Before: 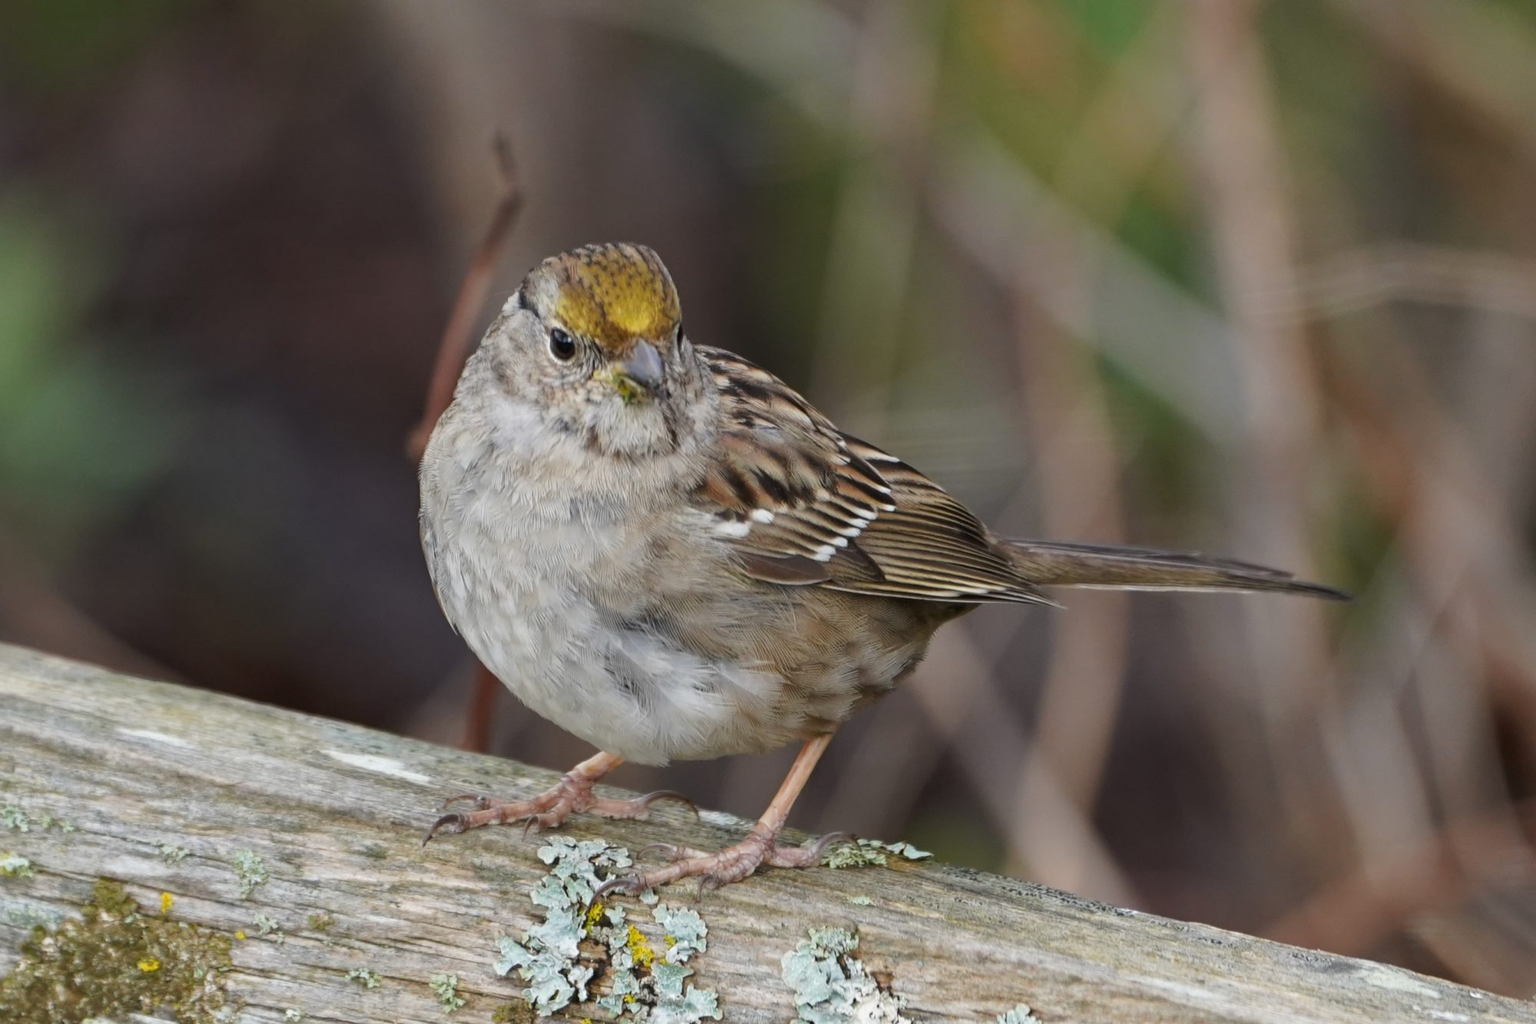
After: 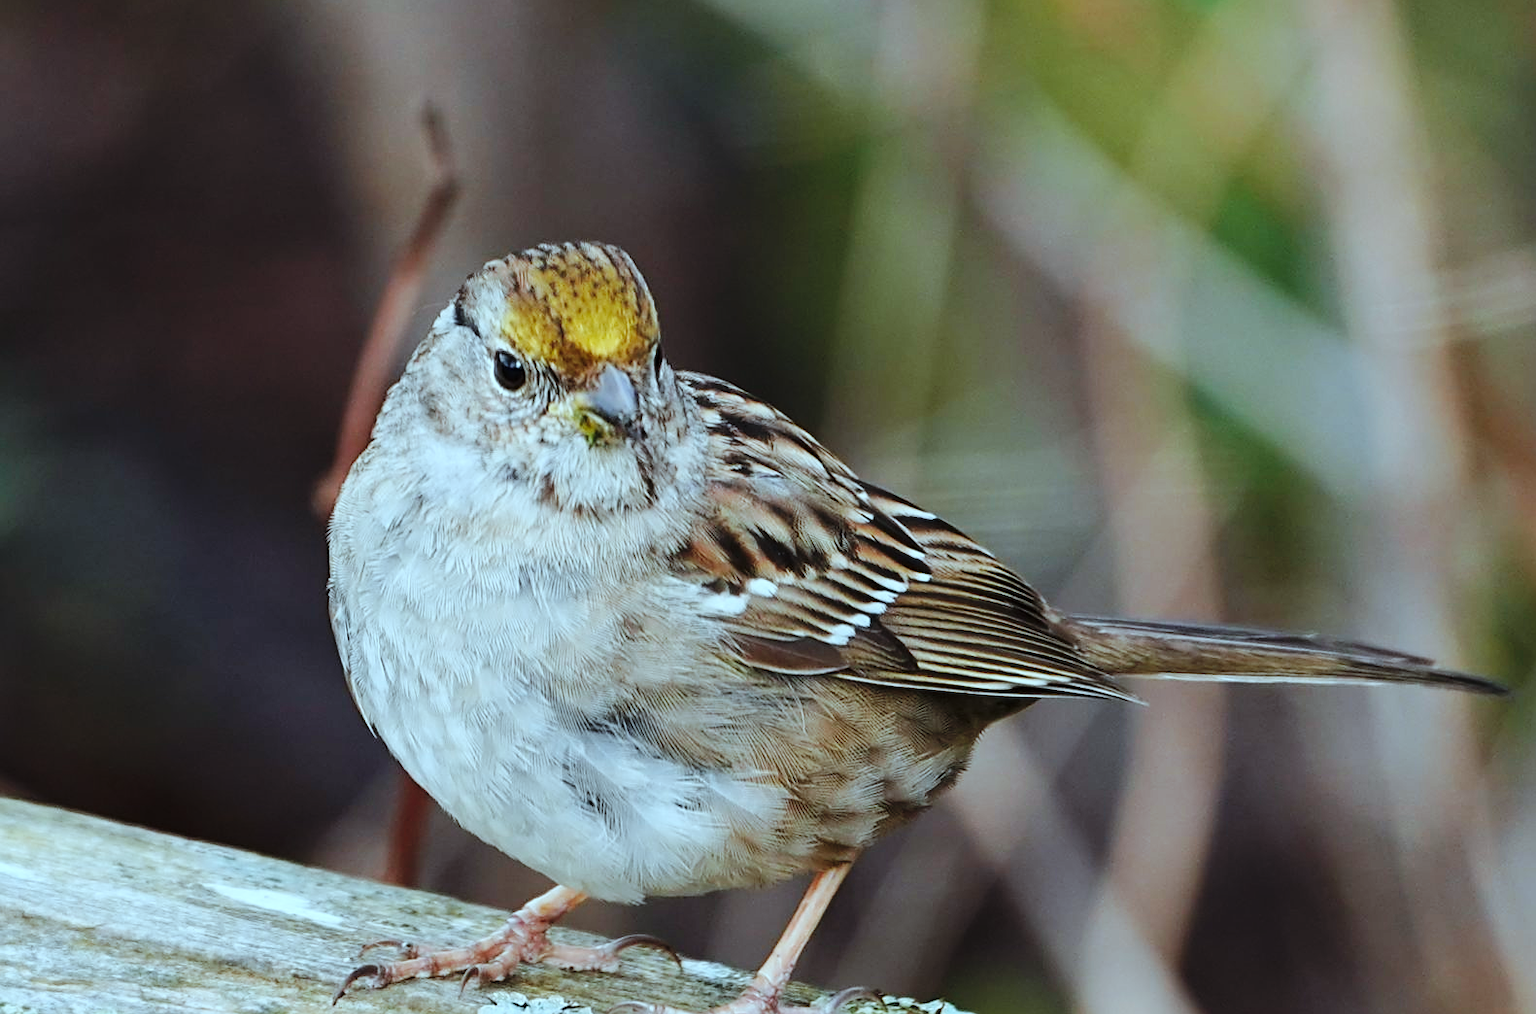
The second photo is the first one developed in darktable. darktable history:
base curve: curves: ch0 [(0, 0) (0.036, 0.025) (0.121, 0.166) (0.206, 0.329) (0.605, 0.79) (1, 1)], preserve colors none
color correction: highlights a* -12.03, highlights b* -15.63
crop and rotate: left 10.443%, top 5.04%, right 10.465%, bottom 16.606%
sharpen: on, module defaults
